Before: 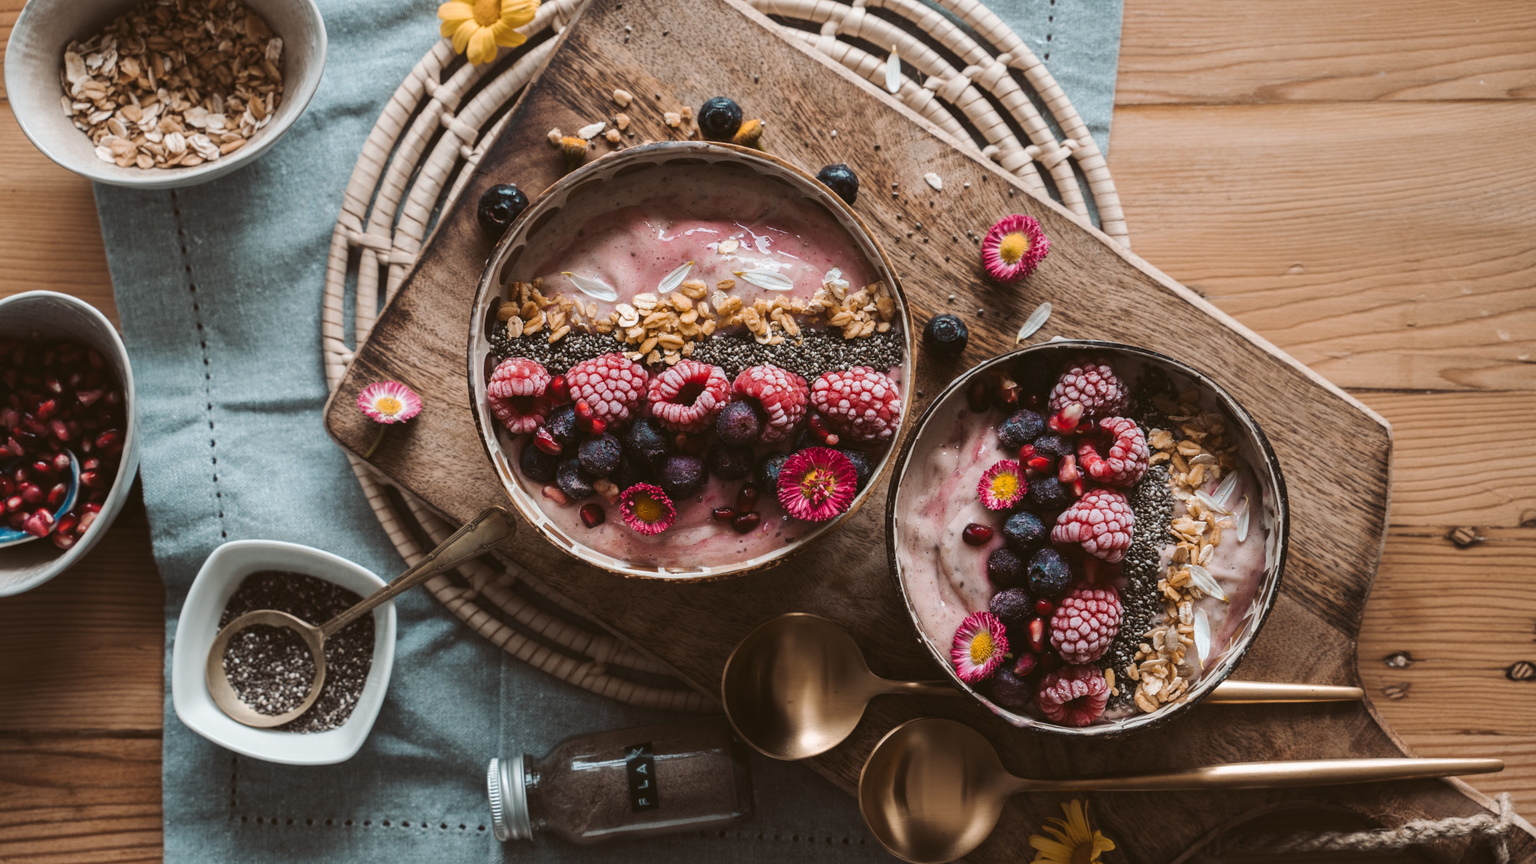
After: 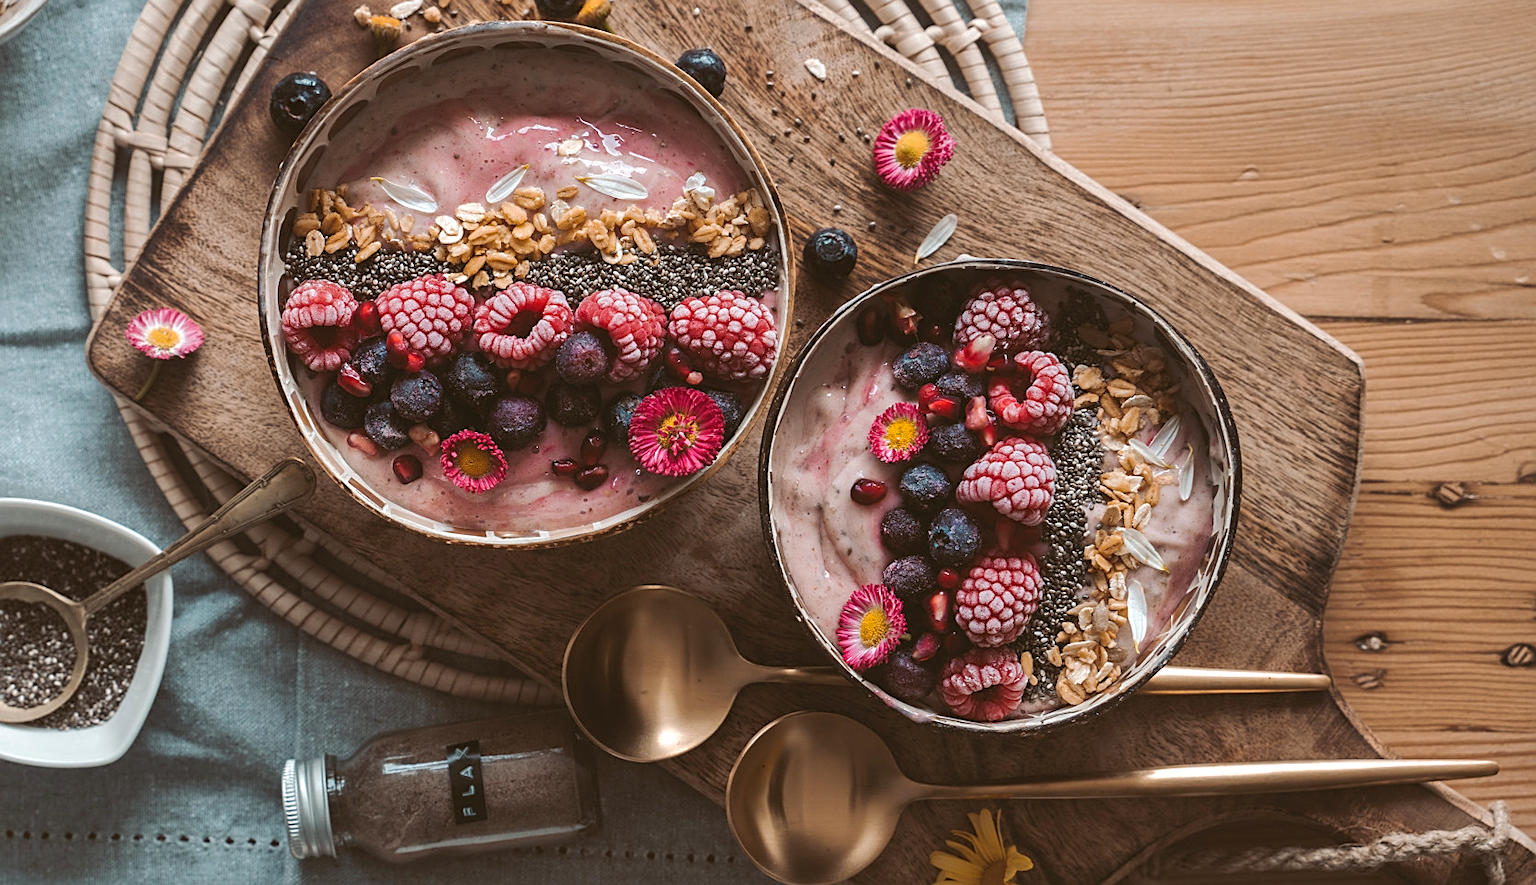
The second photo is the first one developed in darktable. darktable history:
sharpen: on, module defaults
crop: left 16.407%, top 14.318%
exposure: exposure 0.194 EV, compensate highlight preservation false
shadows and highlights: on, module defaults
